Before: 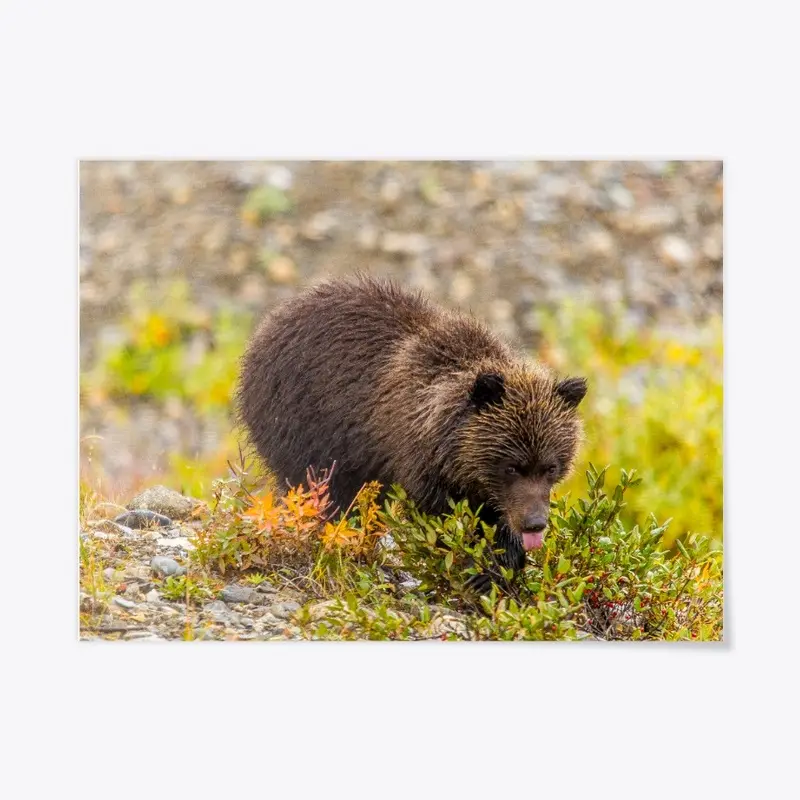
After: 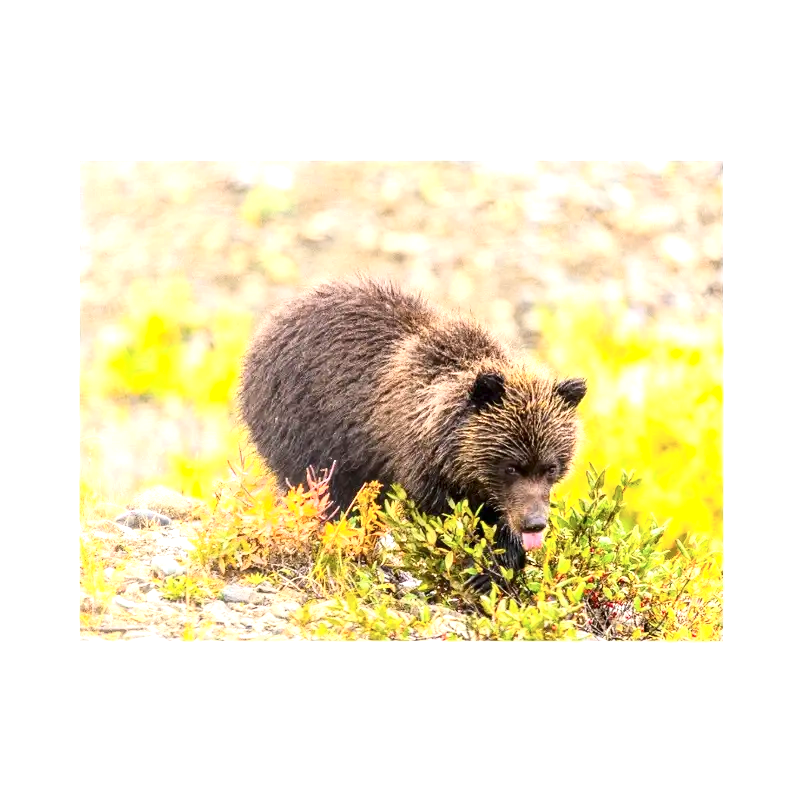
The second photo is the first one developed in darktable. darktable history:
contrast brightness saturation: contrast 0.24, brightness 0.09
exposure: exposure 1.137 EV, compensate highlight preservation false
